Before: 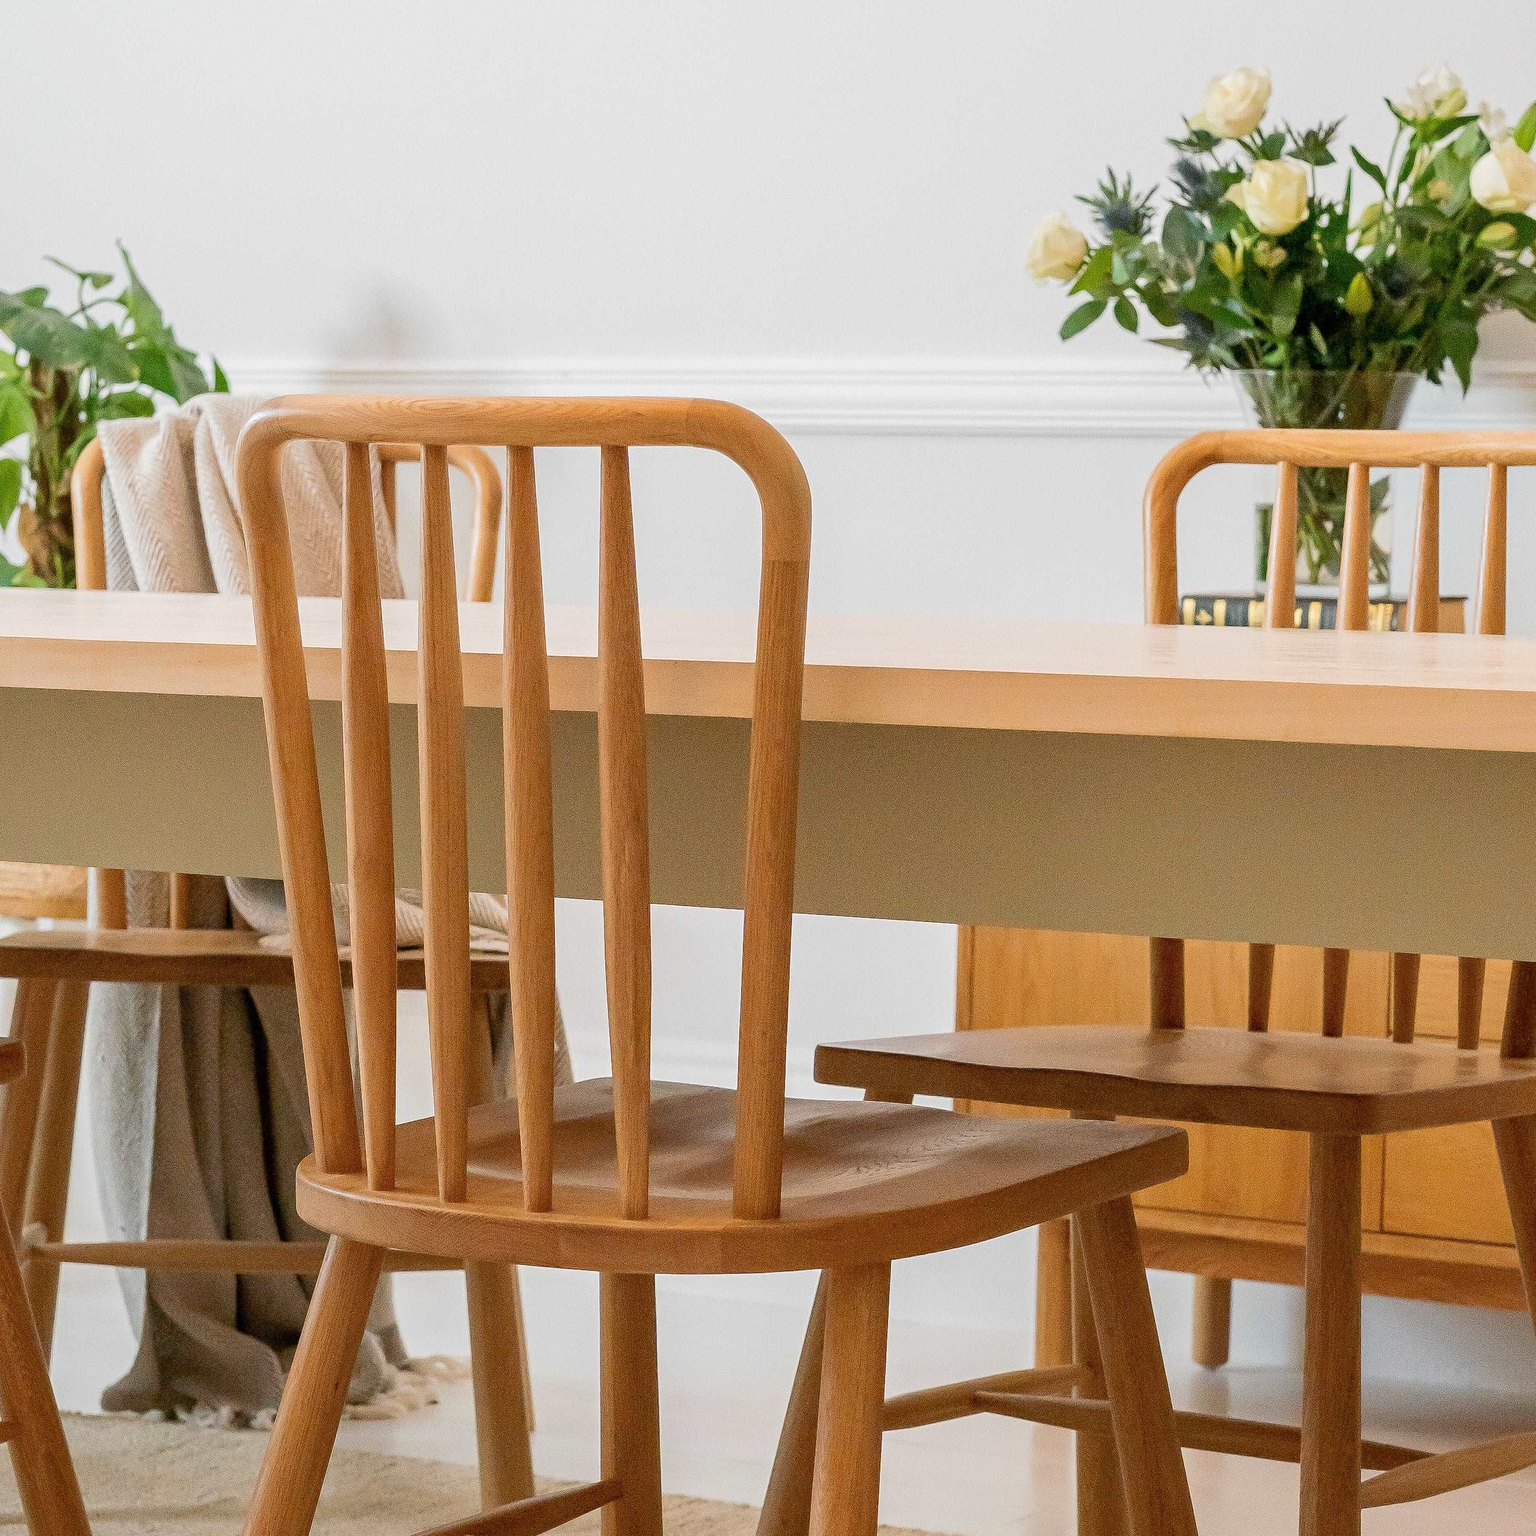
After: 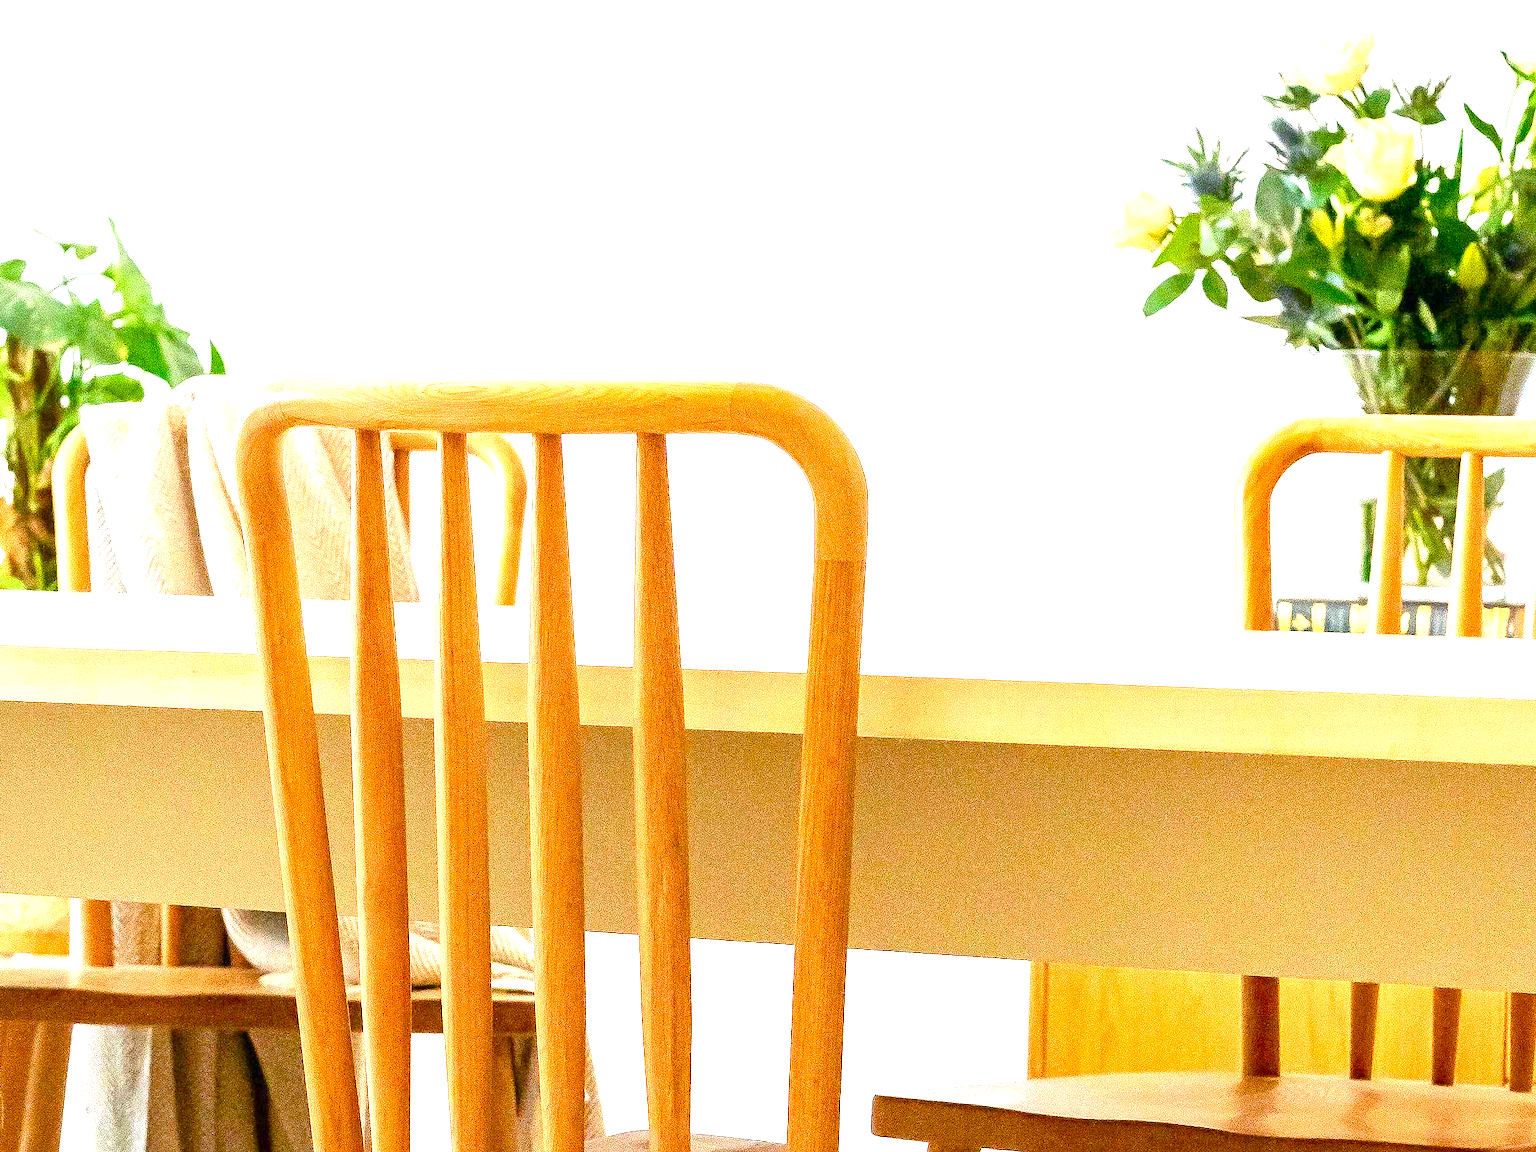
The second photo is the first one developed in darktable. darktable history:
color balance rgb: shadows lift › hue 85.34°, perceptual saturation grading › global saturation 0.506%, perceptual saturation grading › mid-tones 6.321%, perceptual saturation grading › shadows 71.909%, perceptual brilliance grading › global brilliance 20.525%
crop: left 1.584%, top 3.452%, right 7.683%, bottom 28.451%
exposure: black level correction 0, exposure 0.694 EV, compensate highlight preservation false
contrast brightness saturation: contrast 0.076, saturation 0.195
